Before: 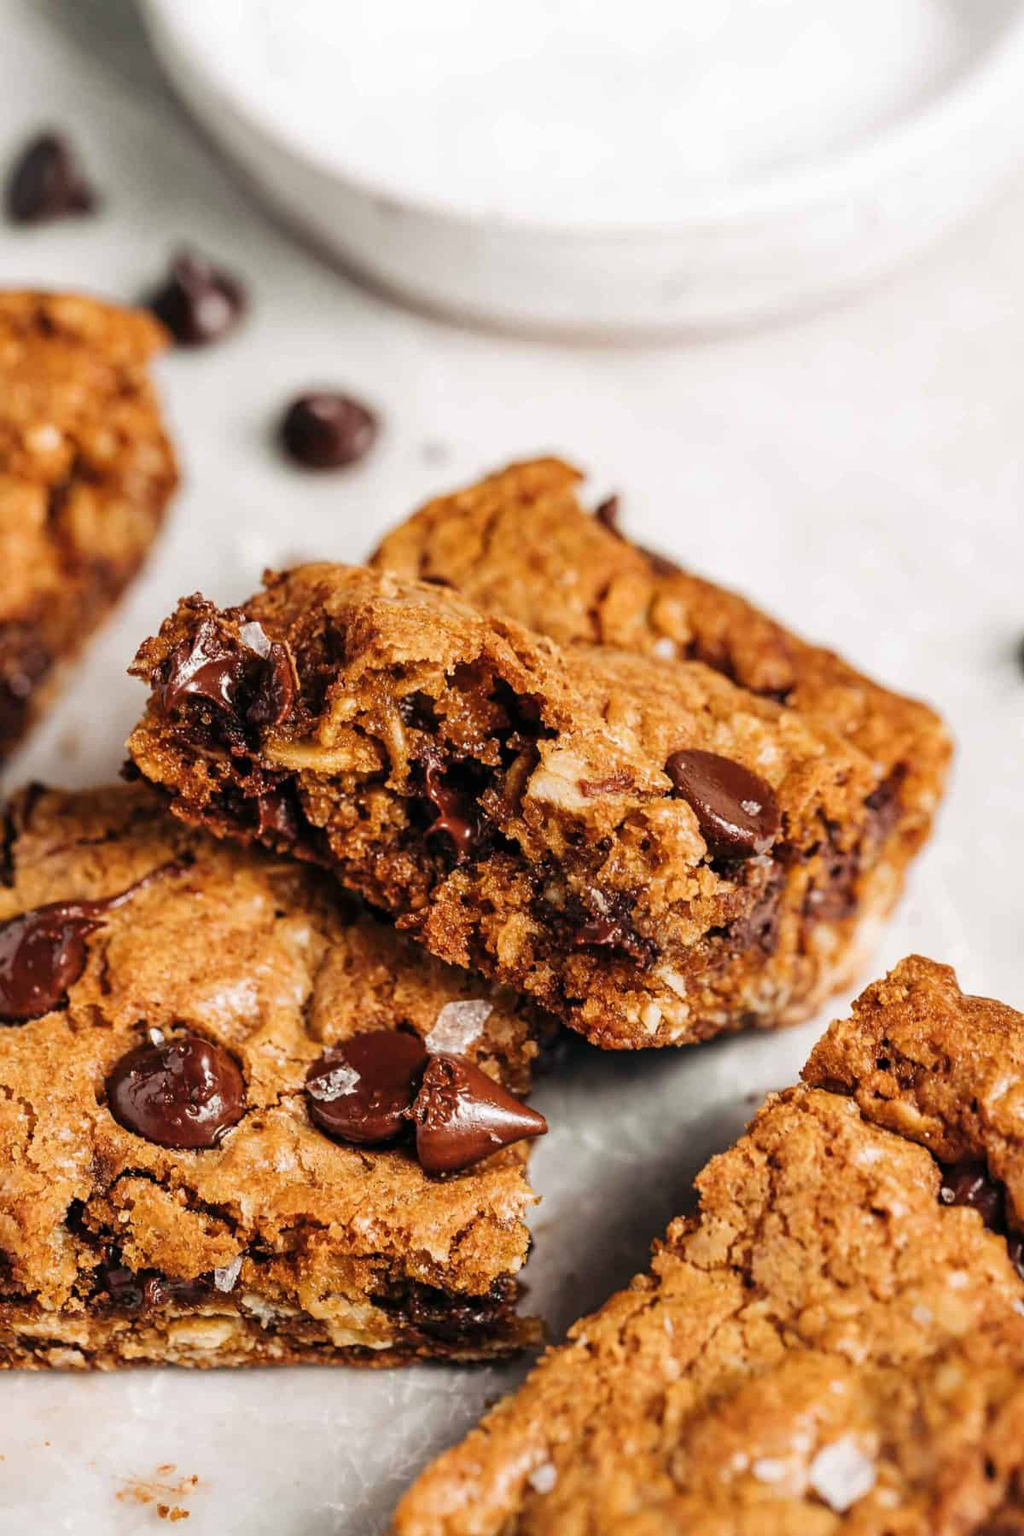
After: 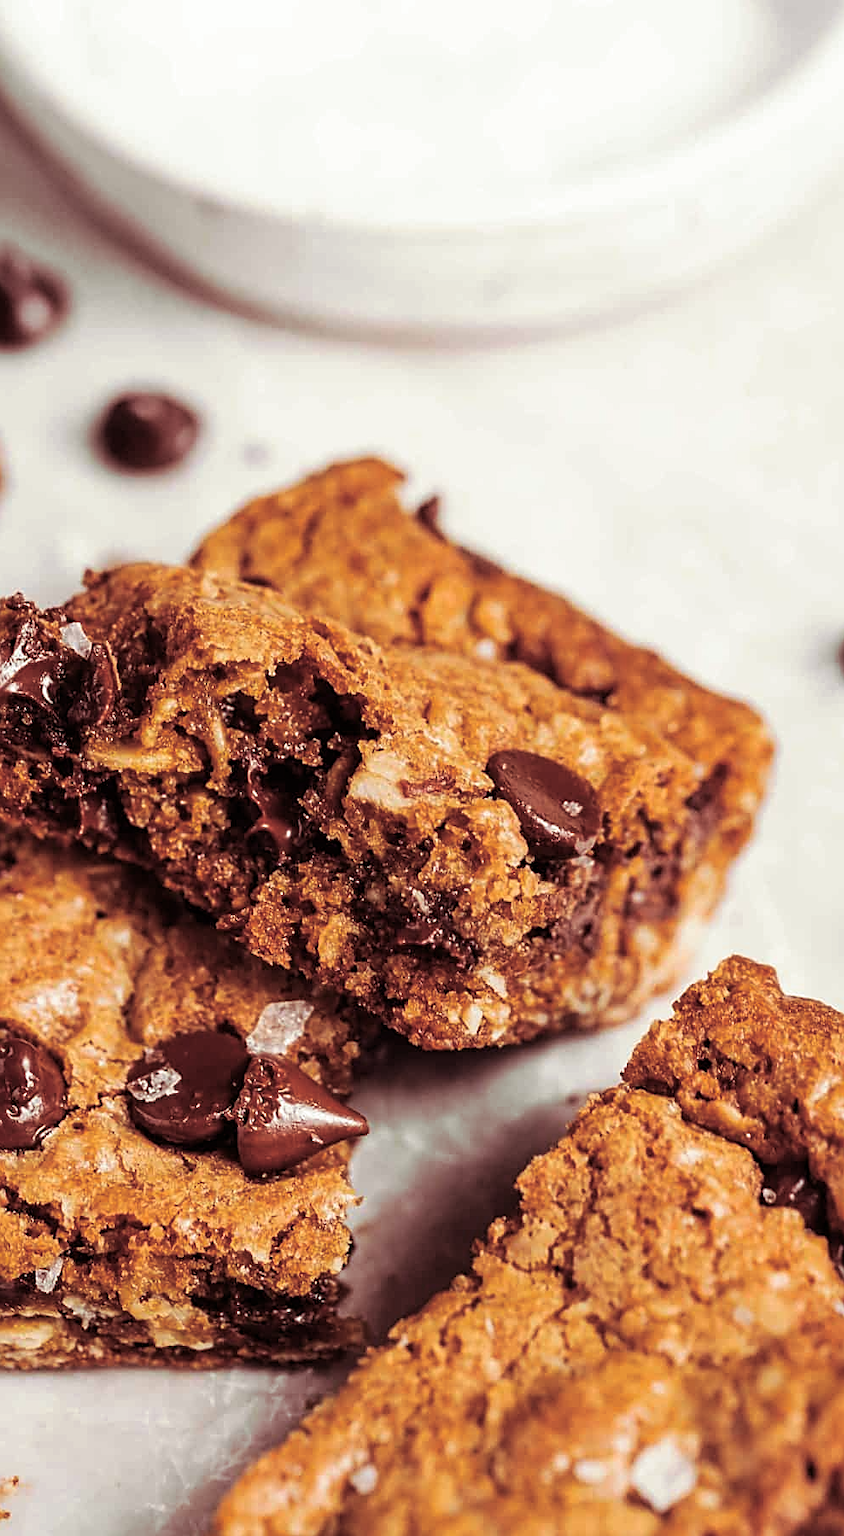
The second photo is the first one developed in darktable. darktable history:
crop: left 17.582%, bottom 0.031%
split-toning: on, module defaults
sharpen: on, module defaults
